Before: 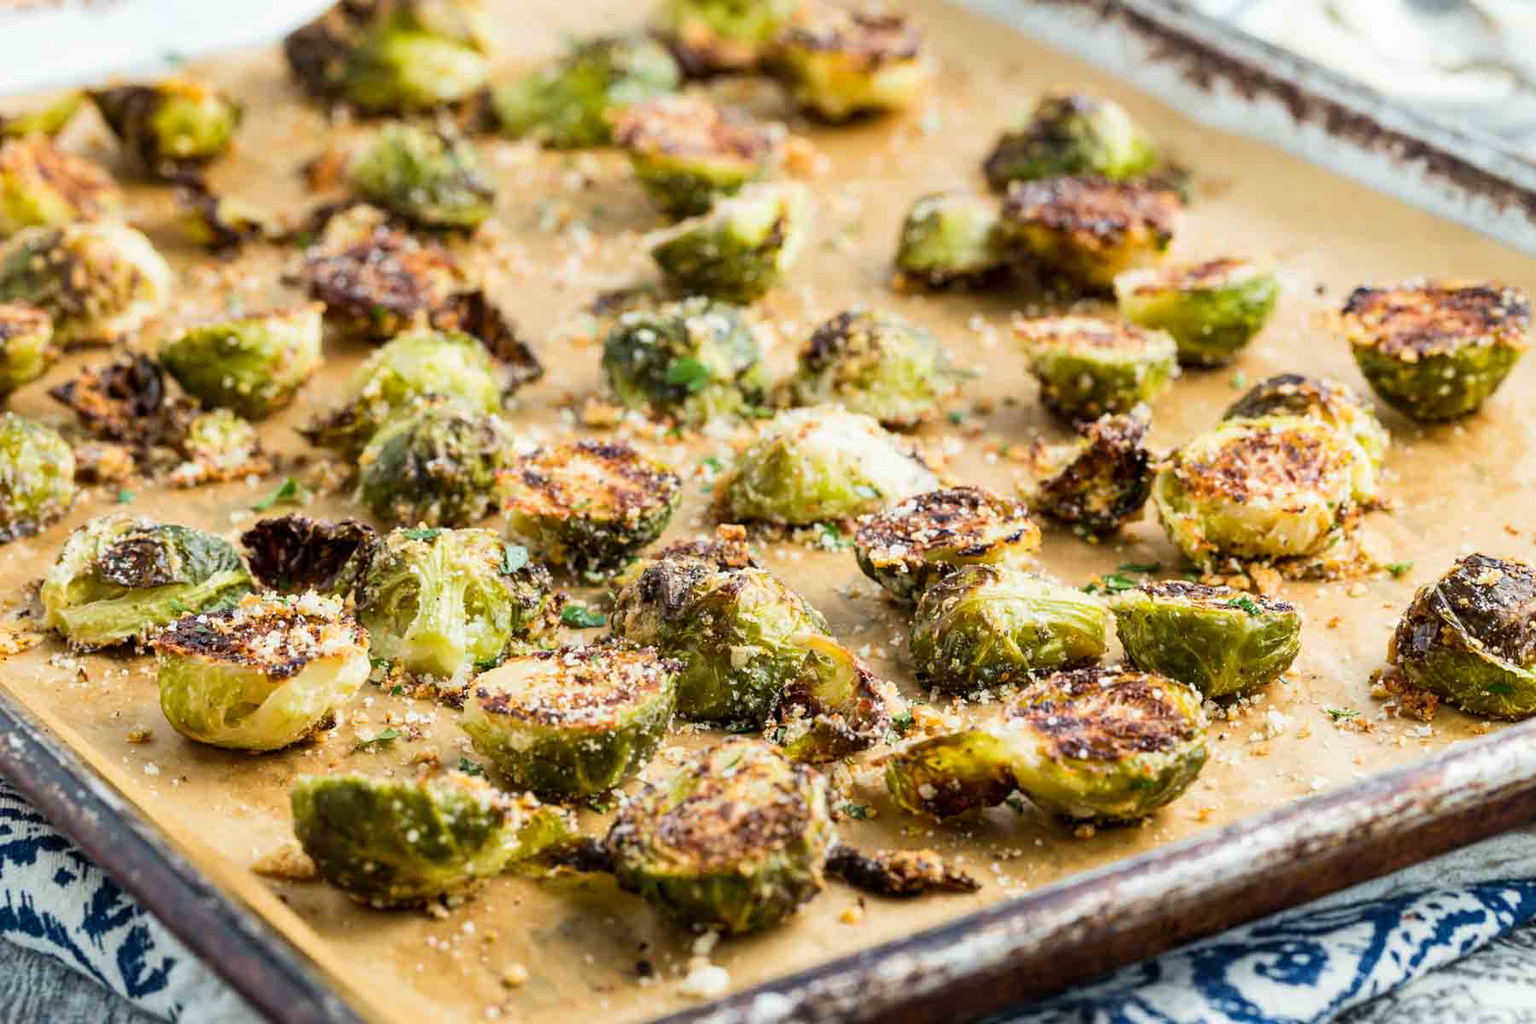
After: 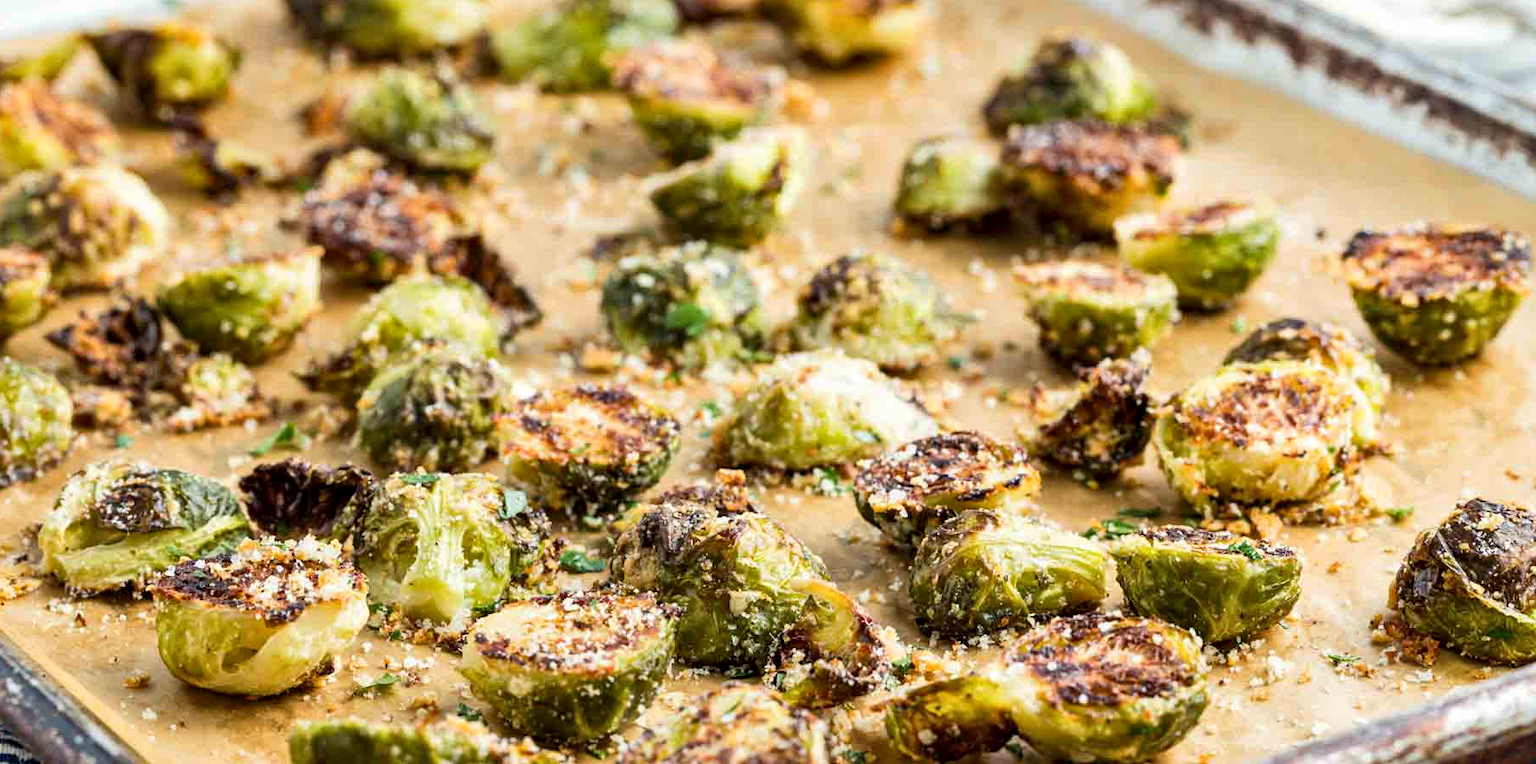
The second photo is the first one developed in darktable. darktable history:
crop: left 0.219%, top 5.559%, bottom 19.865%
local contrast: mode bilateral grid, contrast 30, coarseness 24, midtone range 0.2
